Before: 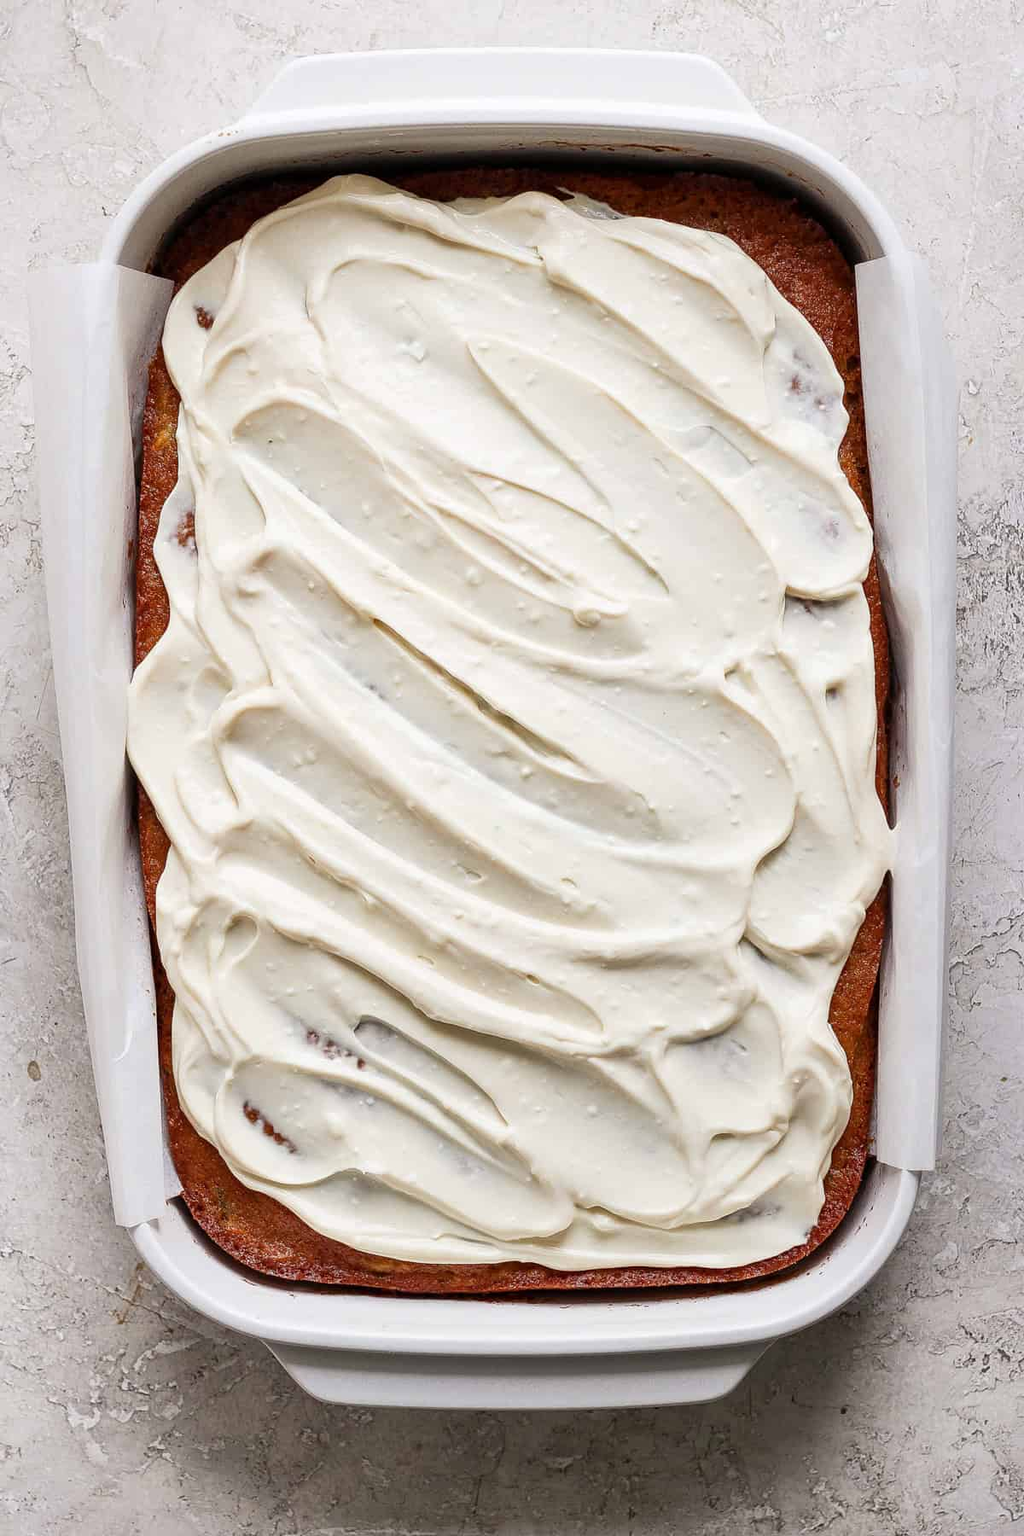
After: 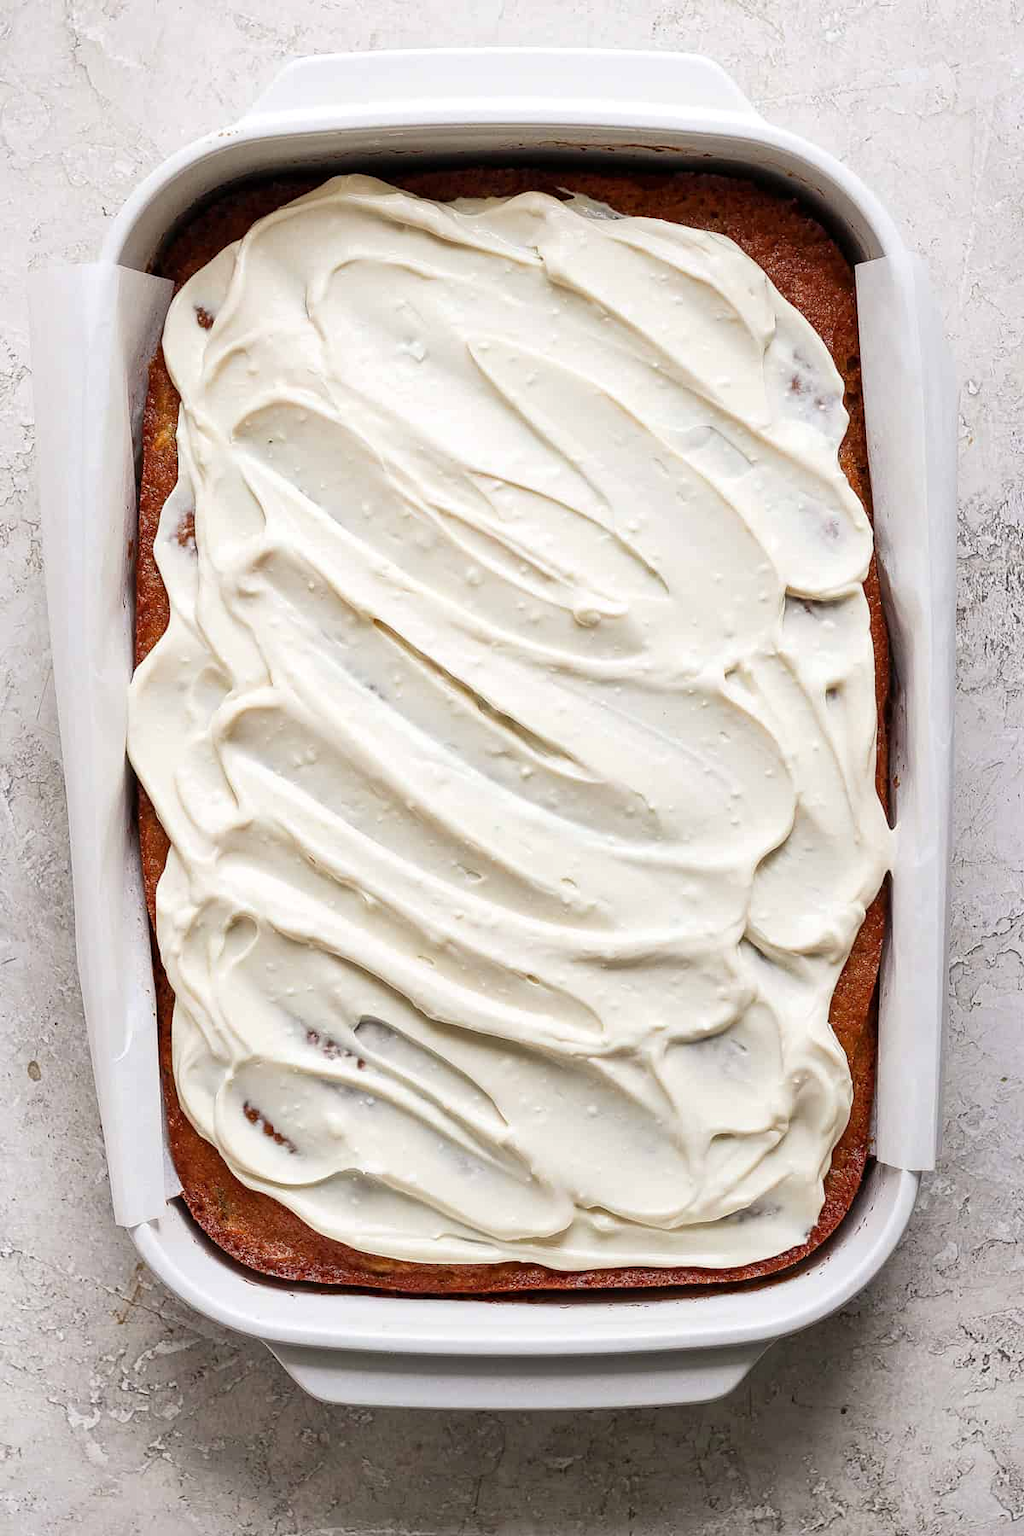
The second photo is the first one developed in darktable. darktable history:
exposure: exposure 0.077 EV, compensate highlight preservation false
